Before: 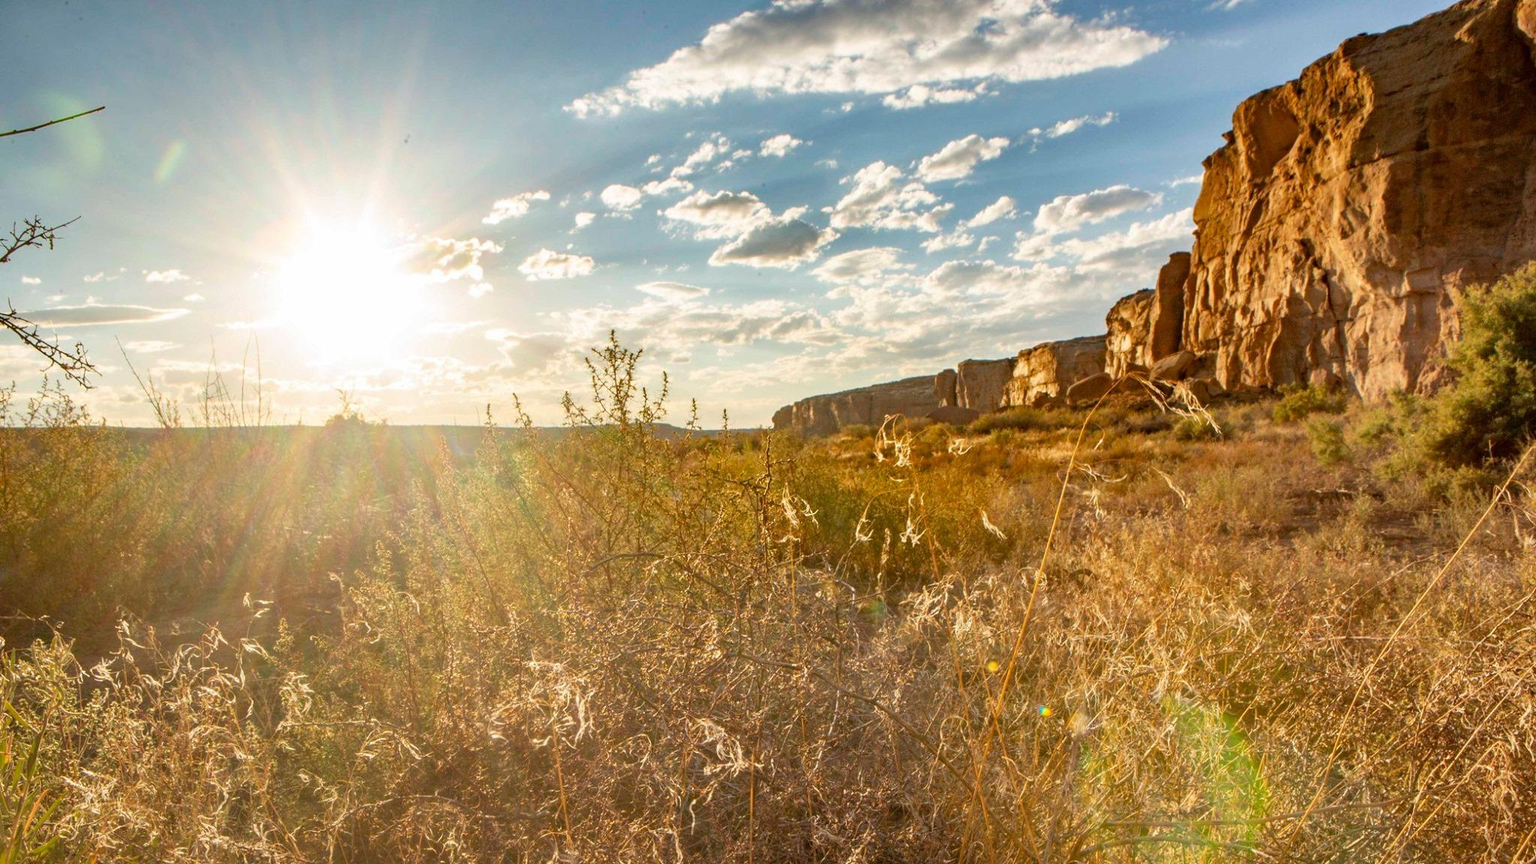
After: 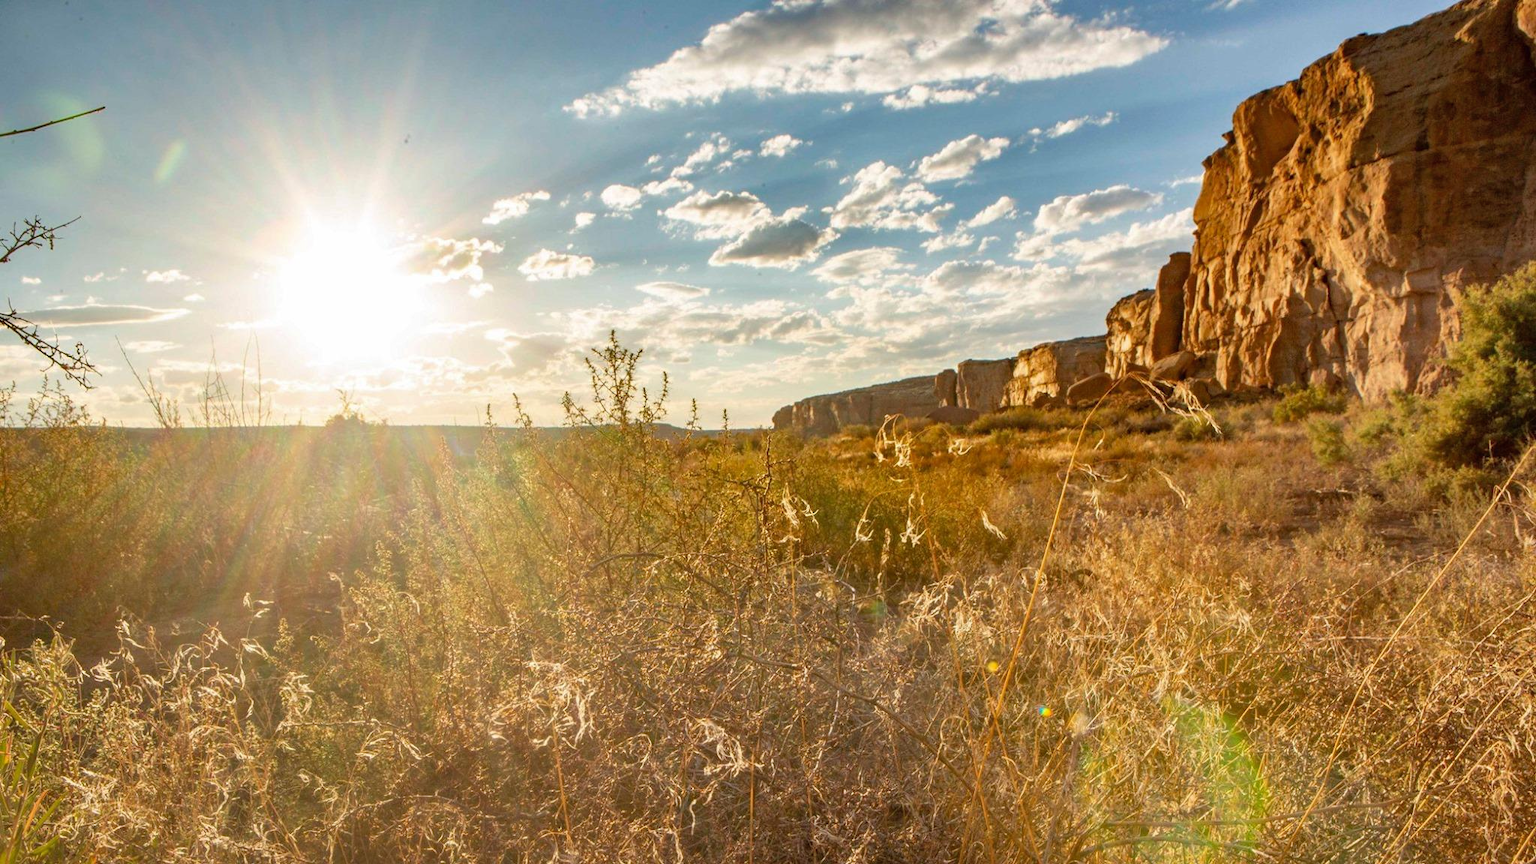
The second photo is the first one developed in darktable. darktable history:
shadows and highlights: shadows 25.02, highlights -24.57, highlights color adjustment 51.97%
